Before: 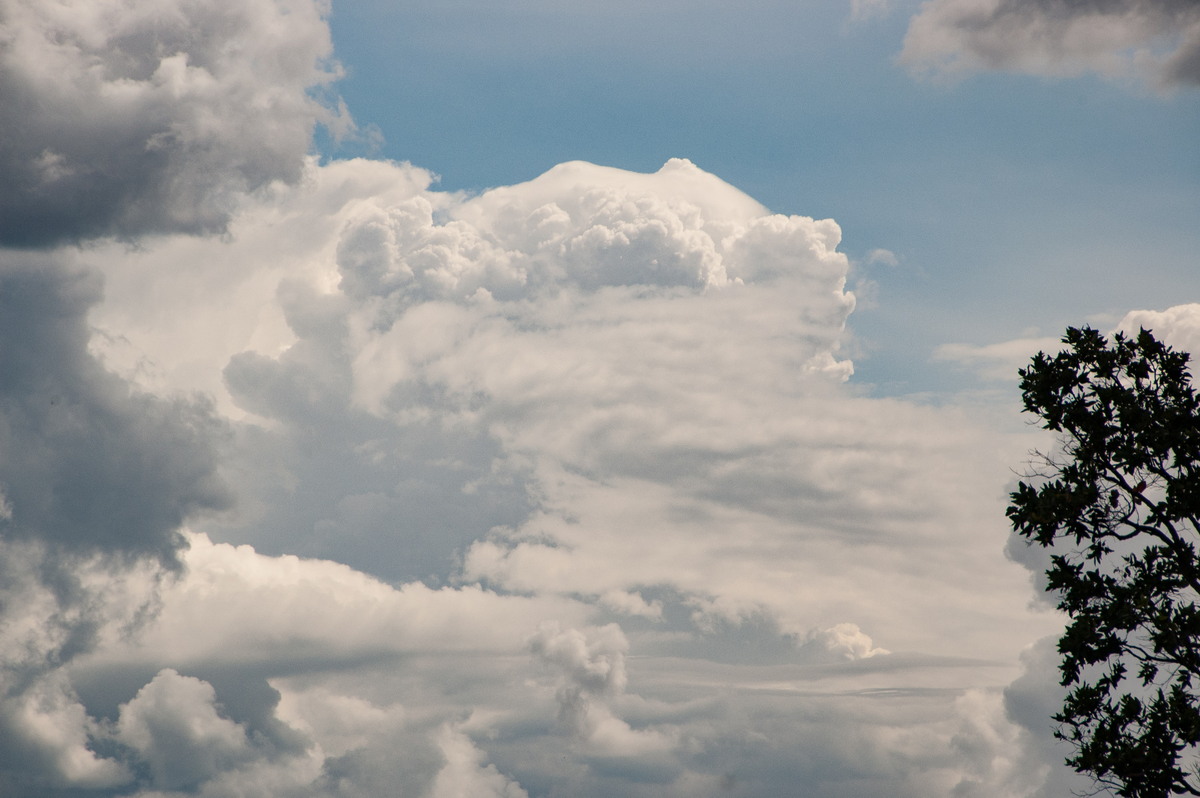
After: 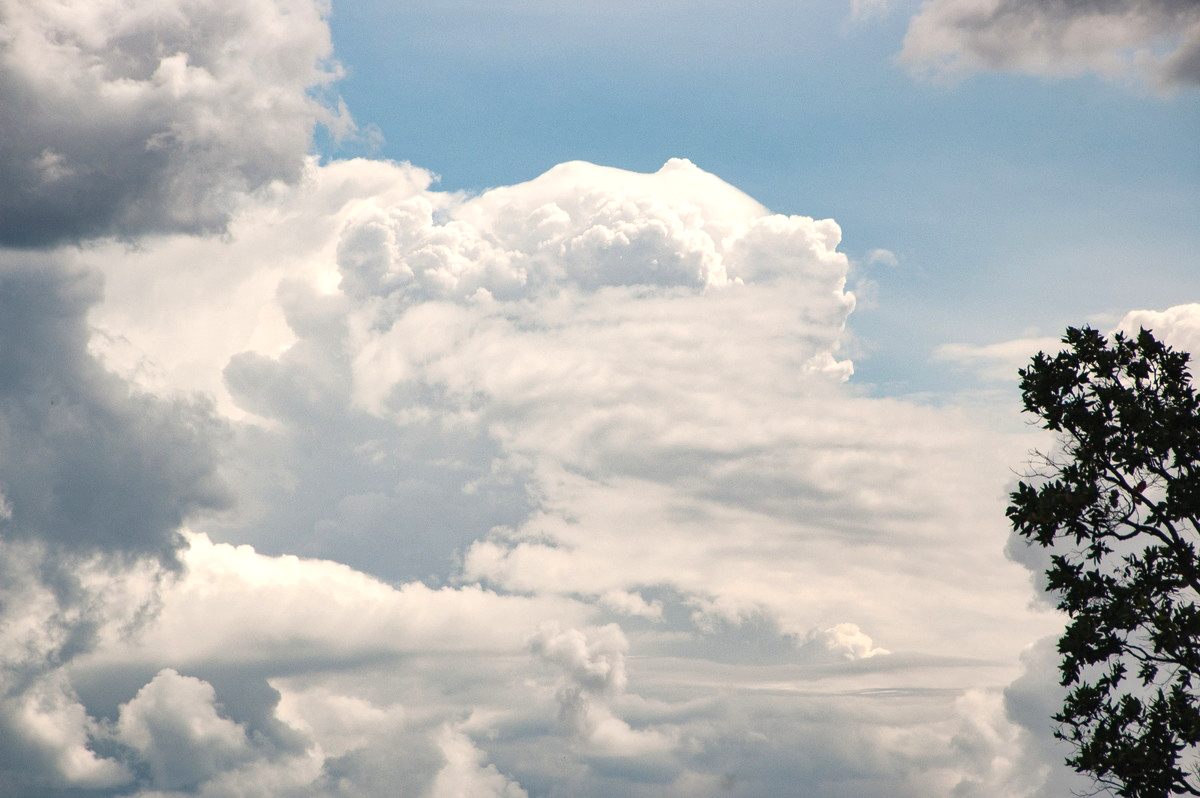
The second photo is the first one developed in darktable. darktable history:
exposure: black level correction -0.002, exposure 0.539 EV, compensate highlight preservation false
